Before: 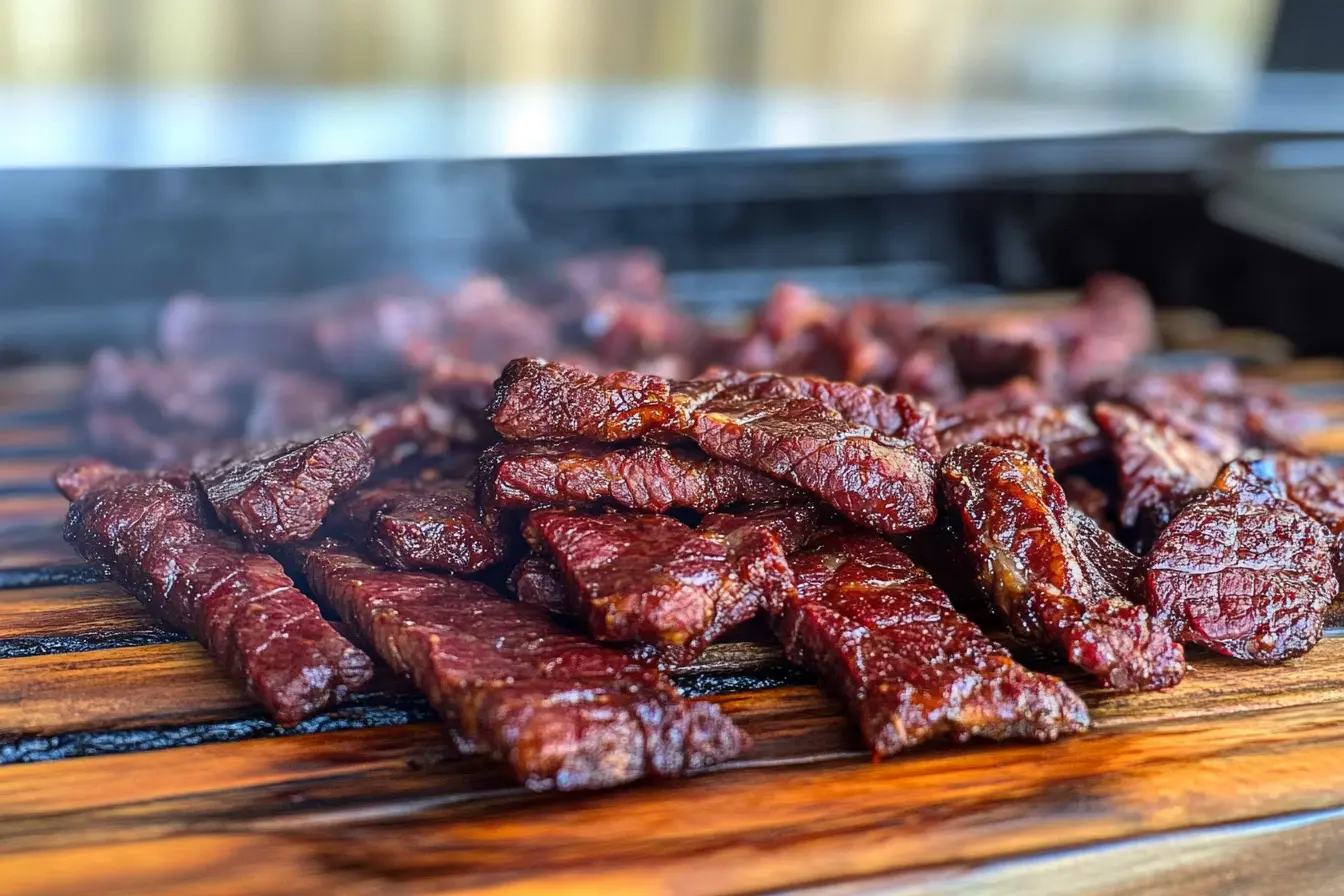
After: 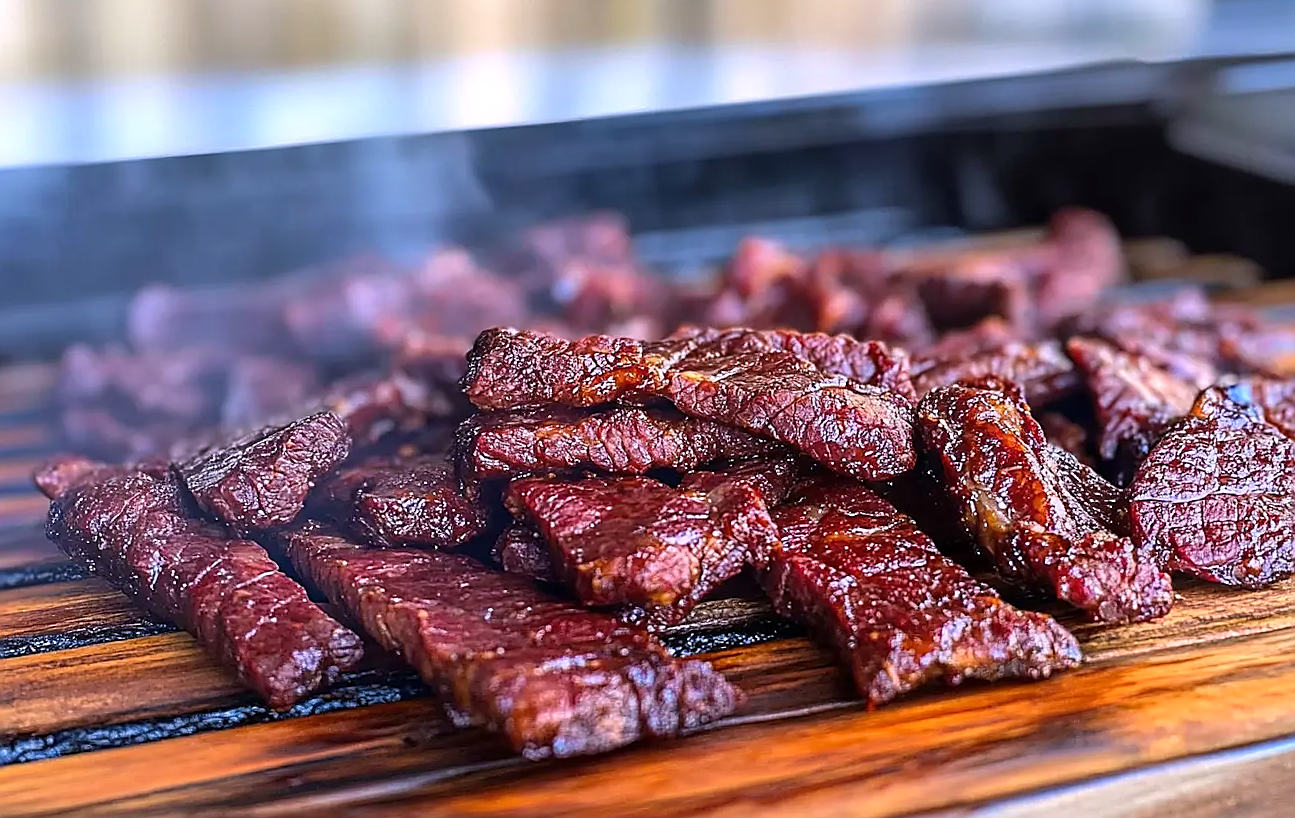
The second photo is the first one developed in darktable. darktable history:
sharpen: radius 1.4, amount 1.25, threshold 0.7
rotate and perspective: rotation -3.52°, crop left 0.036, crop right 0.964, crop top 0.081, crop bottom 0.919
white balance: red 1.066, blue 1.119
color balance: on, module defaults
